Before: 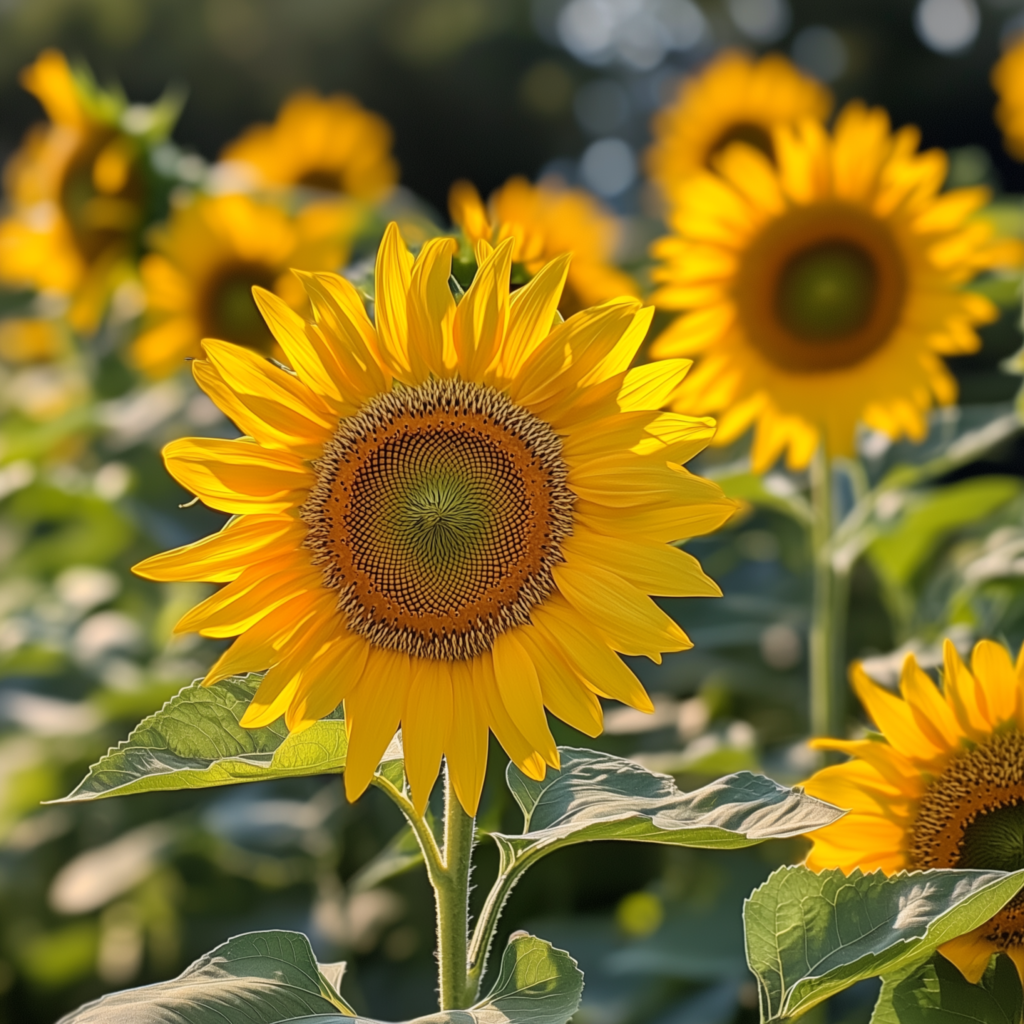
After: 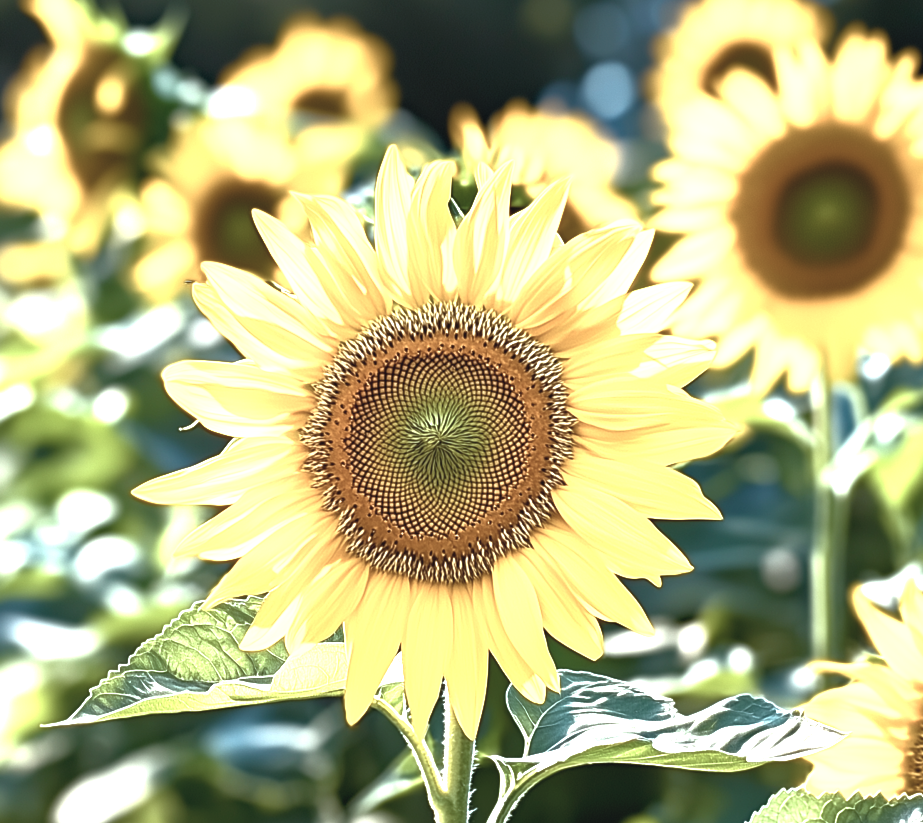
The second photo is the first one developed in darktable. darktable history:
crop: top 7.522%, right 9.861%, bottom 12.055%
tone equalizer: -8 EV 0.001 EV, -7 EV -0.001 EV, -6 EV 0.005 EV, -5 EV -0.057 EV, -4 EV -0.109 EV, -3 EV -0.182 EV, -2 EV 0.22 EV, -1 EV 0.713 EV, +0 EV 0.5 EV, edges refinement/feathering 500, mask exposure compensation -1.57 EV, preserve details no
contrast brightness saturation: contrast -0.101, saturation -0.093
exposure: exposure 0.996 EV, compensate exposure bias true, compensate highlight preservation false
color correction: highlights a* -12.7, highlights b* -18.03, saturation 0.708
color balance rgb: perceptual saturation grading › global saturation 20%, perceptual saturation grading › highlights -25.823%, perceptual saturation grading › shadows 26.02%, perceptual brilliance grading › global brilliance 15.546%, perceptual brilliance grading › shadows -34.4%, global vibrance 20%
haze removal: adaptive false
